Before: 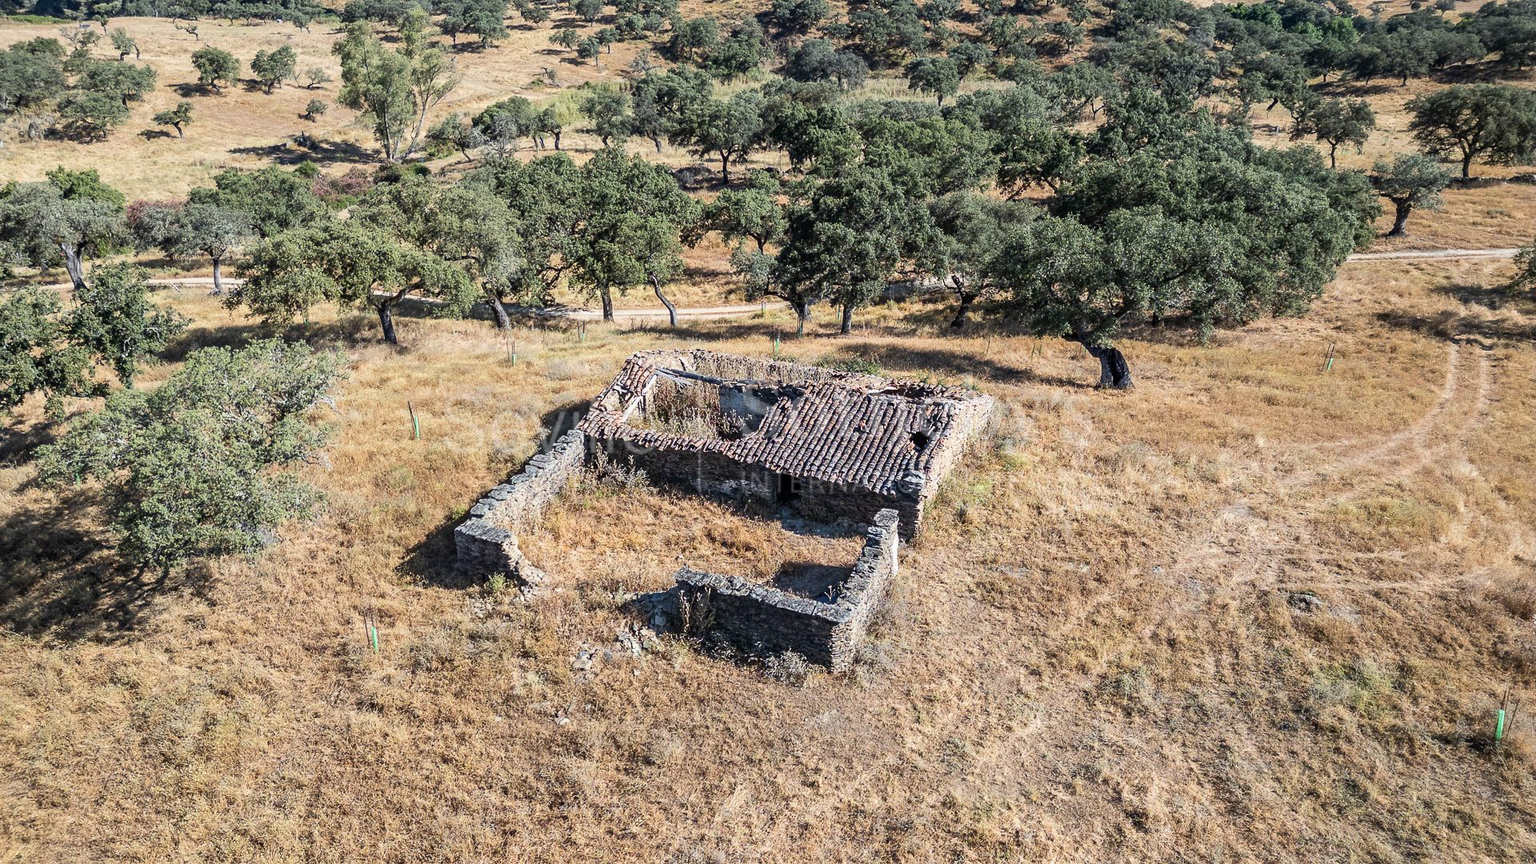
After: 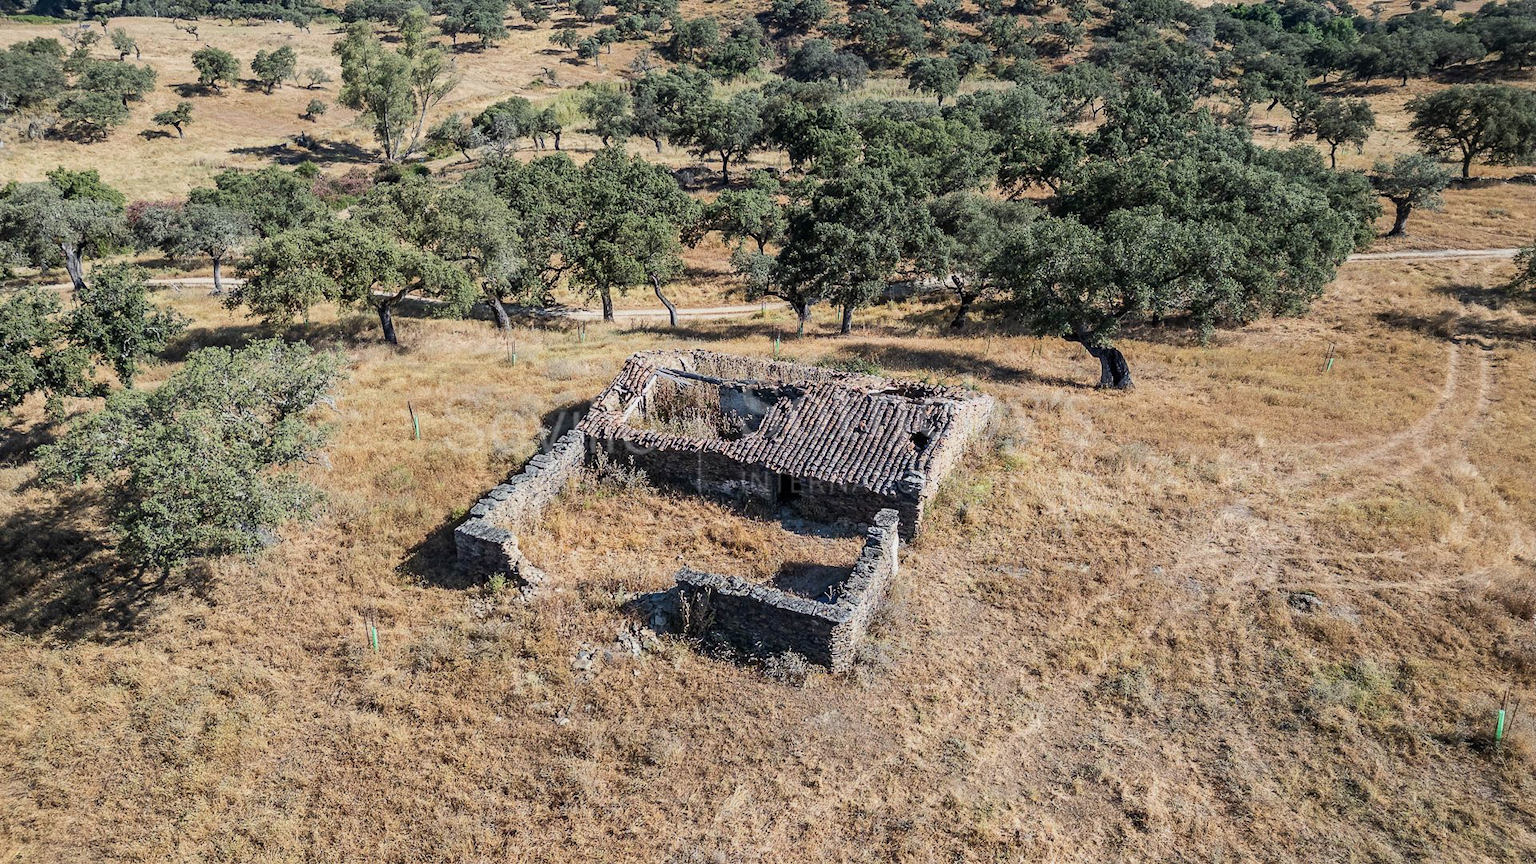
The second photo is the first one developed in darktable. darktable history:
exposure: exposure -0.216 EV, compensate highlight preservation false
